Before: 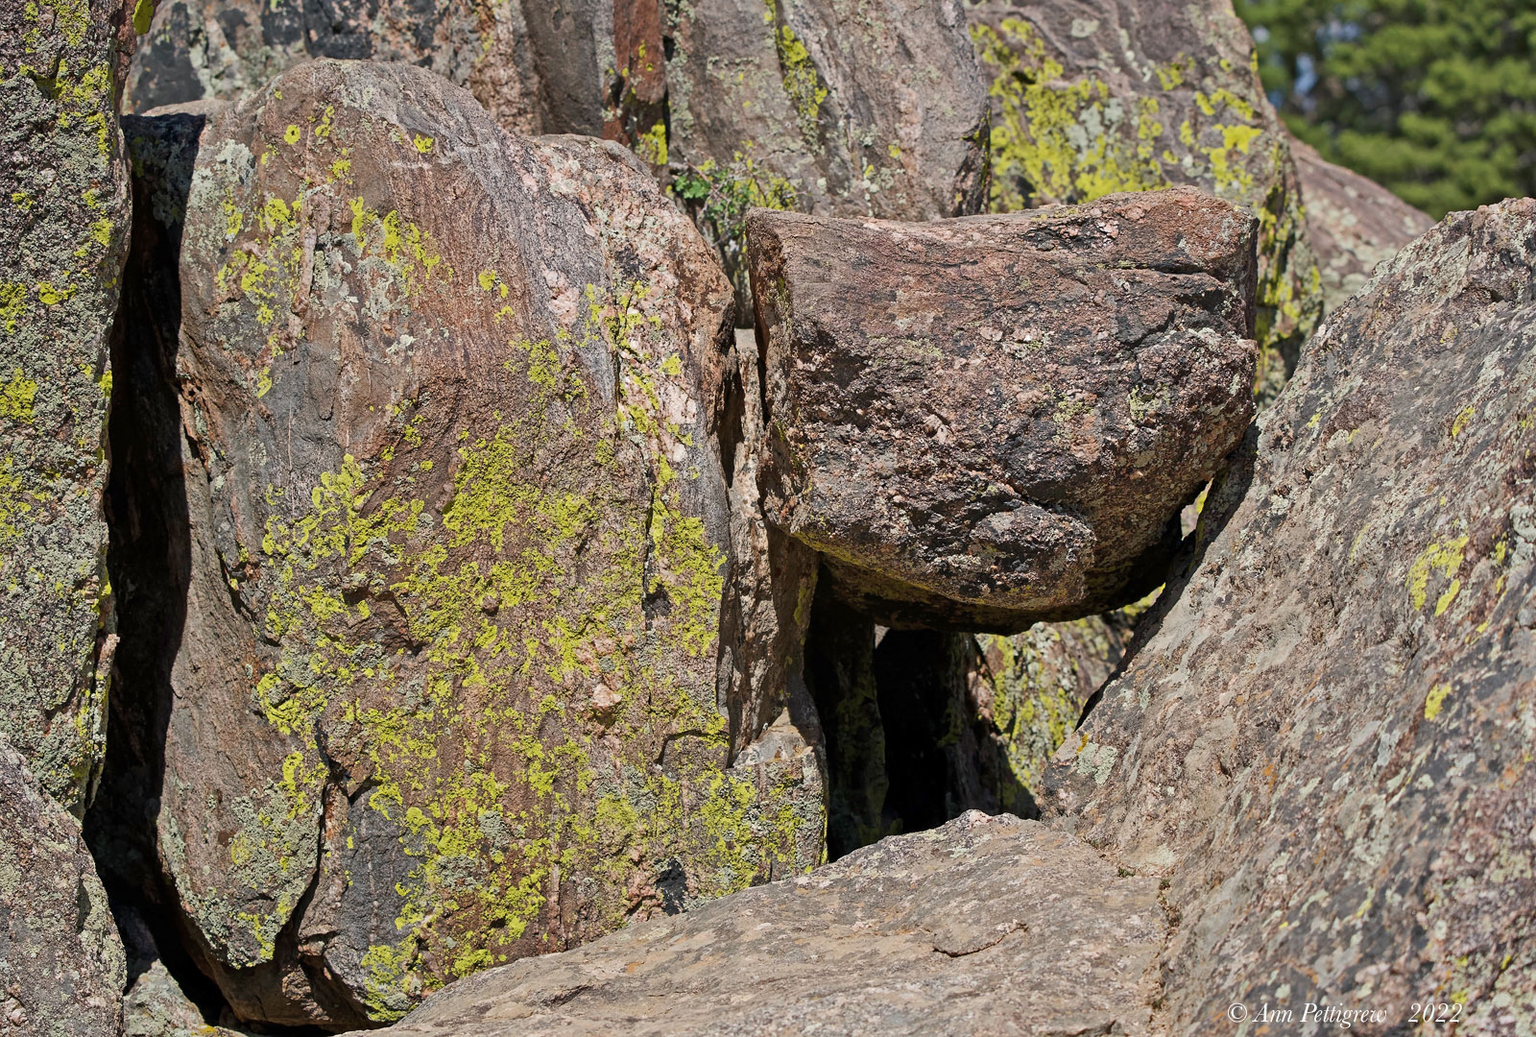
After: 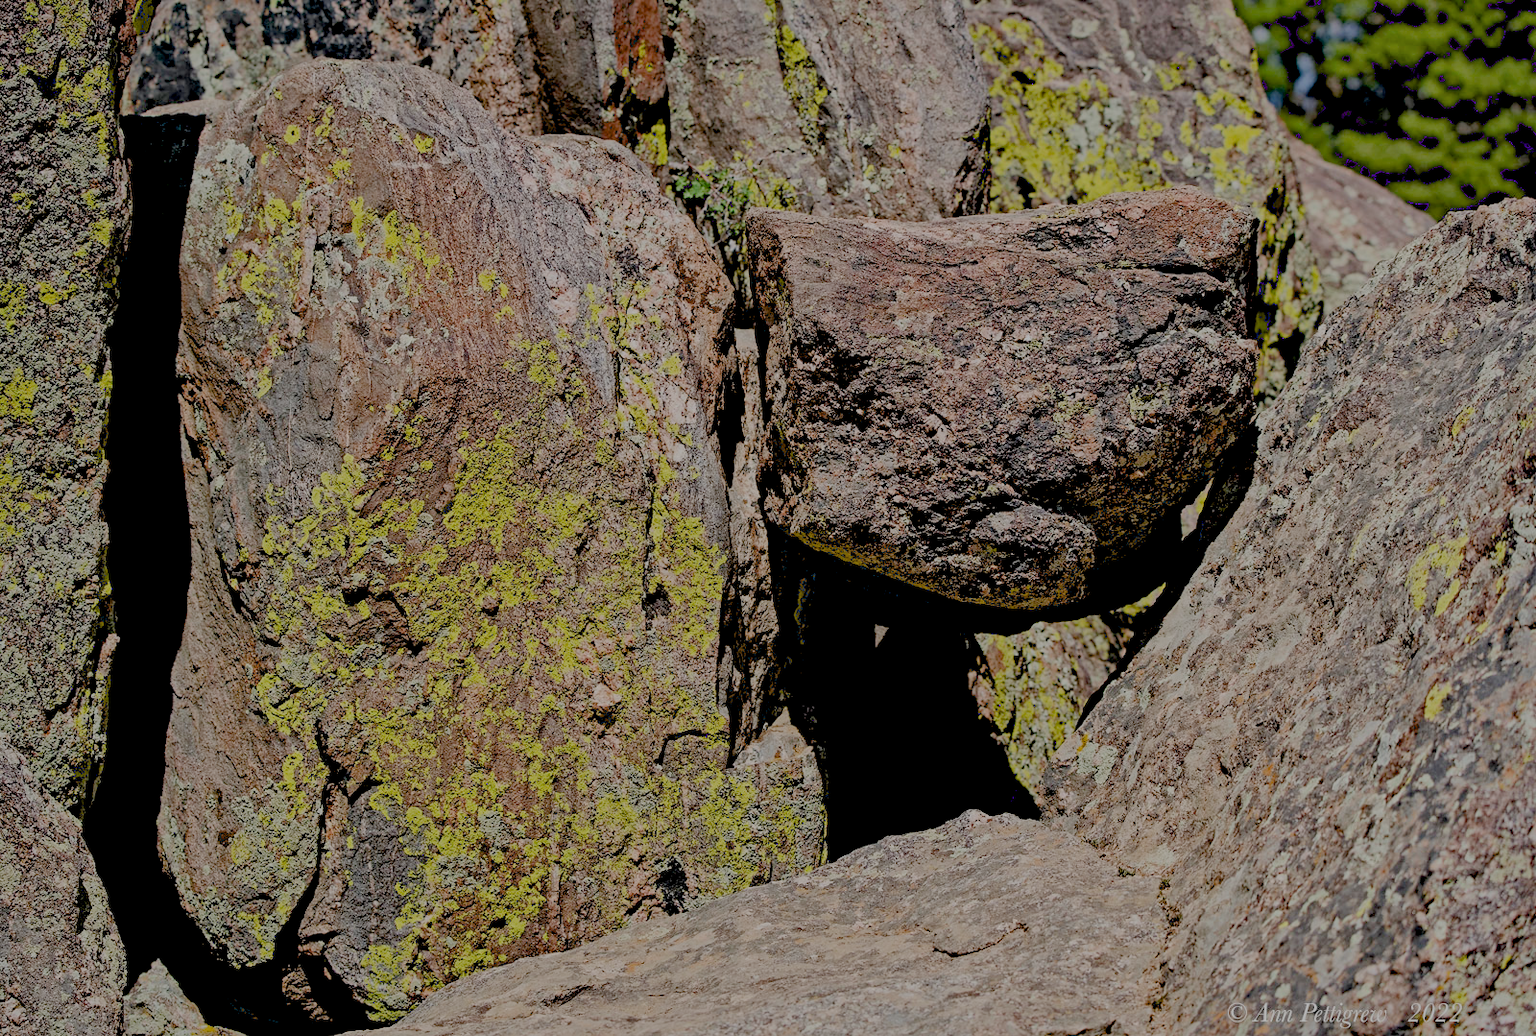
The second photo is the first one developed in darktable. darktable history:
exposure: black level correction 0.047, exposure 0.013 EV, compensate highlight preservation false
filmic rgb: black relative exposure -8.03 EV, white relative exposure 8.04 EV, target black luminance 0%, hardness 2.46, latitude 76.5%, contrast 0.574, shadows ↔ highlights balance 0.014%, contrast in shadows safe
local contrast: mode bilateral grid, contrast 20, coarseness 50, detail 132%, midtone range 0.2
